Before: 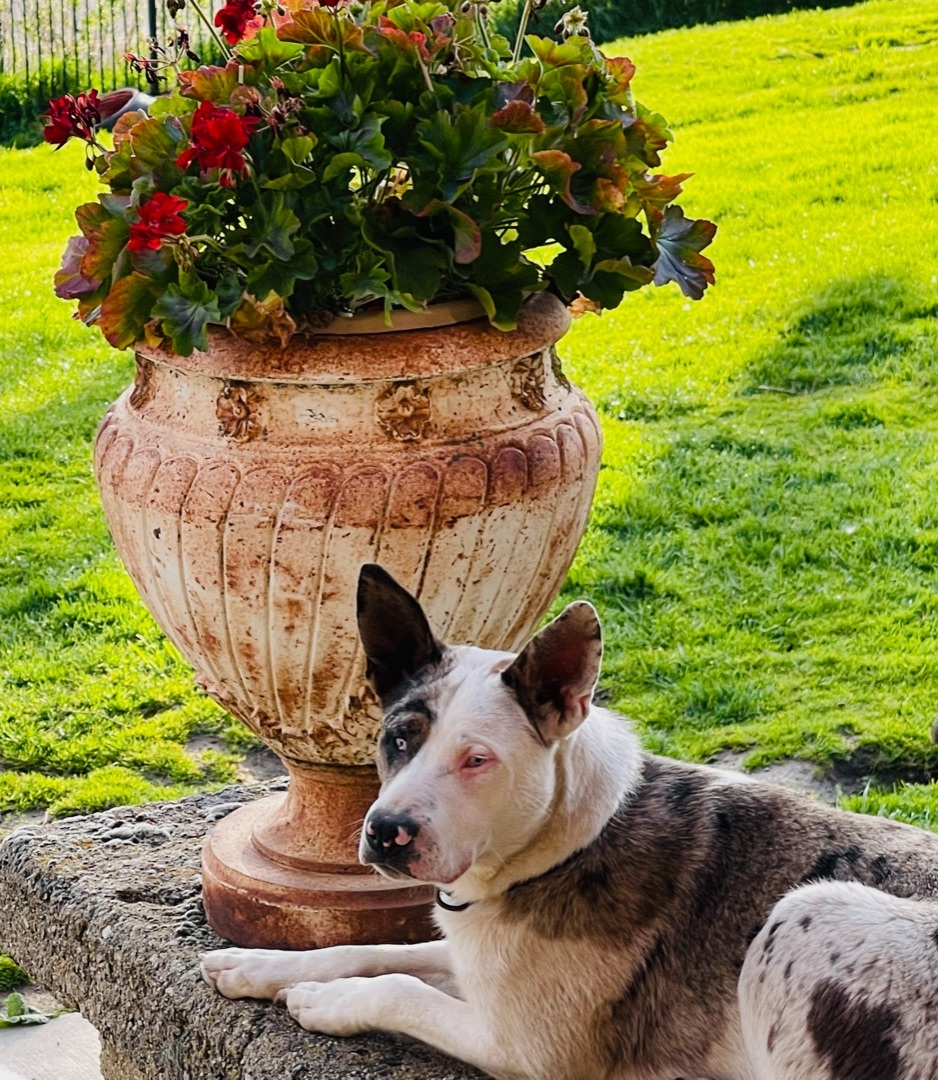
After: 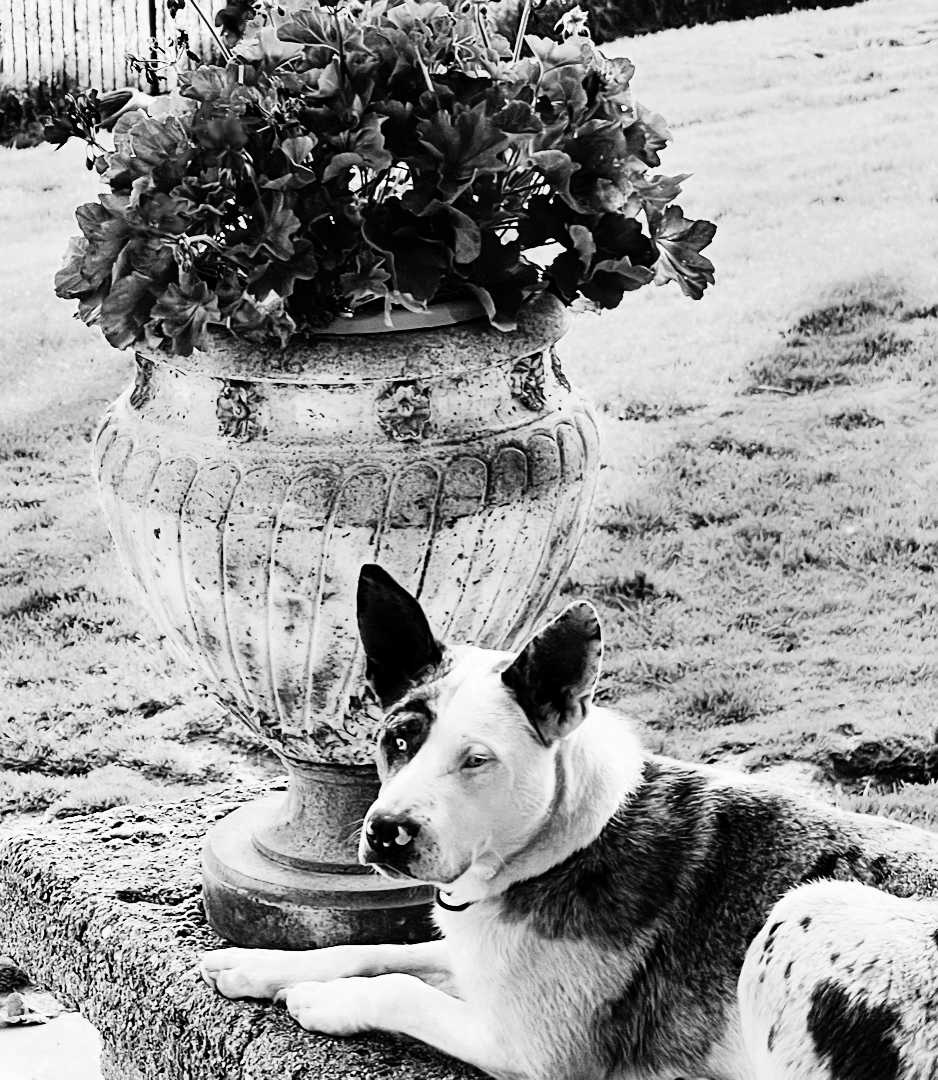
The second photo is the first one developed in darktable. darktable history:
color balance rgb: shadows lift › chroma 1%, shadows lift › hue 113°, highlights gain › chroma 0.2%, highlights gain › hue 333°, perceptual saturation grading › global saturation 20%, perceptual saturation grading › highlights -25%, perceptual saturation grading › shadows 25%, contrast -10%
color zones: curves: ch0 [(0, 0.5) (0.125, 0.4) (0.25, 0.5) (0.375, 0.4) (0.5, 0.4) (0.625, 0.6) (0.75, 0.6) (0.875, 0.5)]; ch1 [(0, 0.4) (0.125, 0.5) (0.25, 0.4) (0.375, 0.4) (0.5, 0.4) (0.625, 0.4) (0.75, 0.5) (0.875, 0.4)]; ch2 [(0, 0.6) (0.125, 0.5) (0.25, 0.5) (0.375, 0.6) (0.5, 0.6) (0.625, 0.5) (0.75, 0.5) (0.875, 0.5)]
denoise (profiled): strength 1.2, preserve shadows 0, a [-1, 0, 0], y [[0.5 ×7] ×4, [0 ×7], [0.5 ×7]], compensate highlight preservation false
monochrome: on, module defaults
rgb curve: curves: ch0 [(0, 0) (0.21, 0.15) (0.24, 0.21) (0.5, 0.75) (0.75, 0.96) (0.89, 0.99) (1, 1)]; ch1 [(0, 0.02) (0.21, 0.13) (0.25, 0.2) (0.5, 0.67) (0.75, 0.9) (0.89, 0.97) (1, 1)]; ch2 [(0, 0.02) (0.21, 0.13) (0.25, 0.2) (0.5, 0.67) (0.75, 0.9) (0.89, 0.97) (1, 1)], compensate middle gray true
sharpen: amount 0.2
contrast equalizer: octaves 7, y [[0.6 ×6], [0.55 ×6], [0 ×6], [0 ×6], [0 ×6]], mix 0.15
